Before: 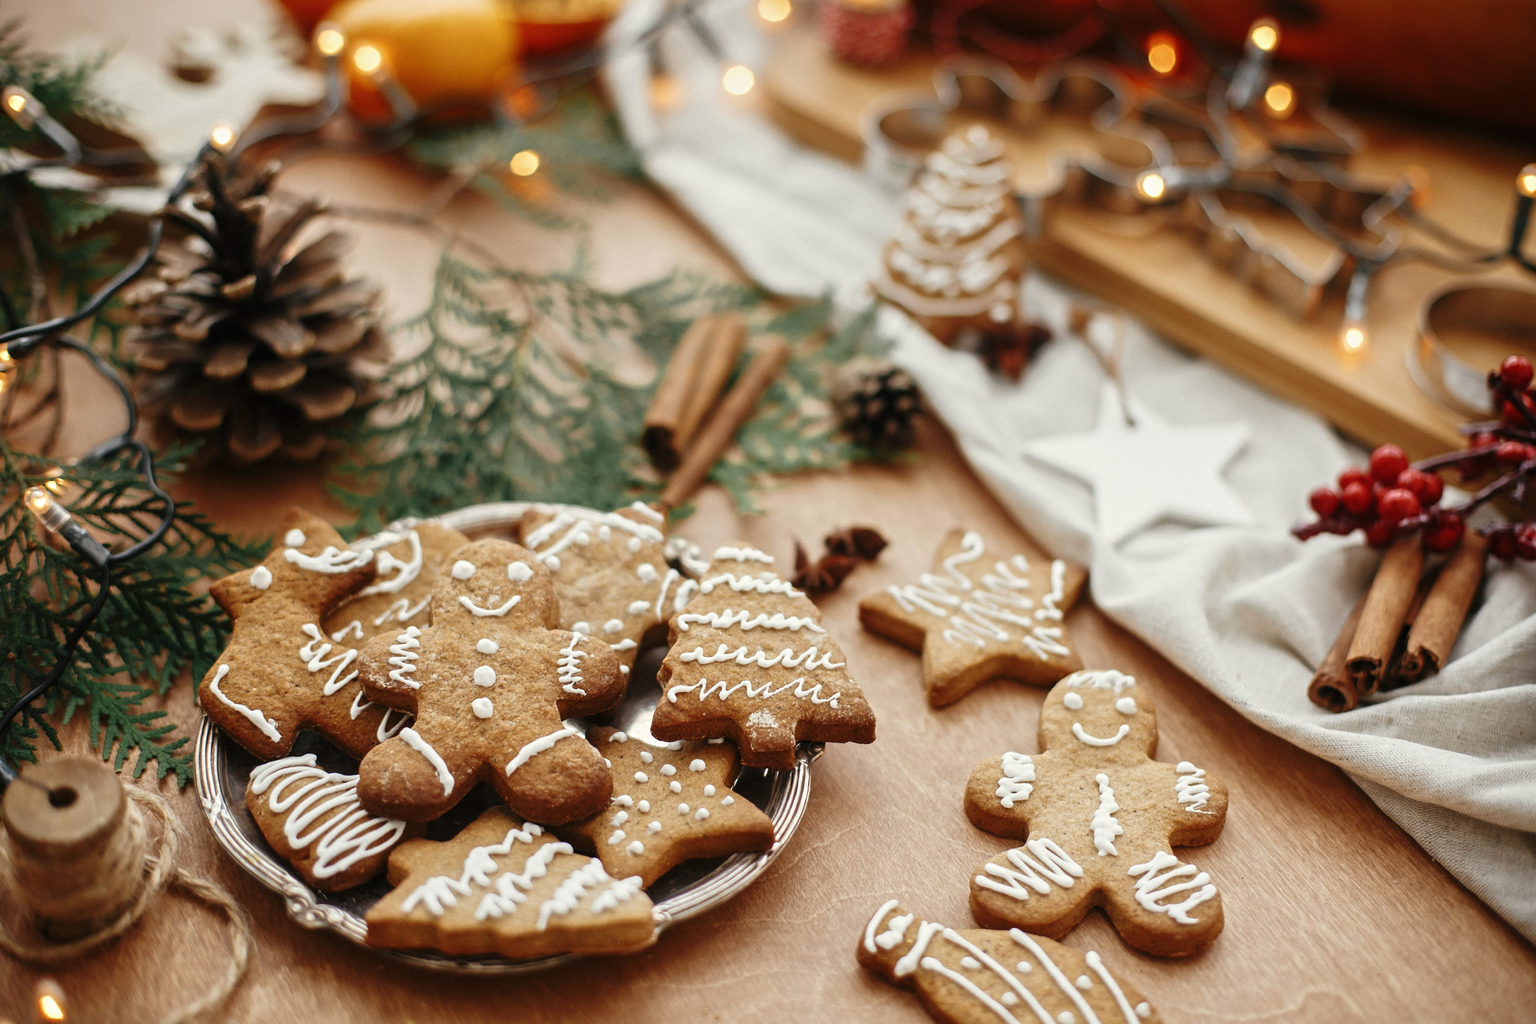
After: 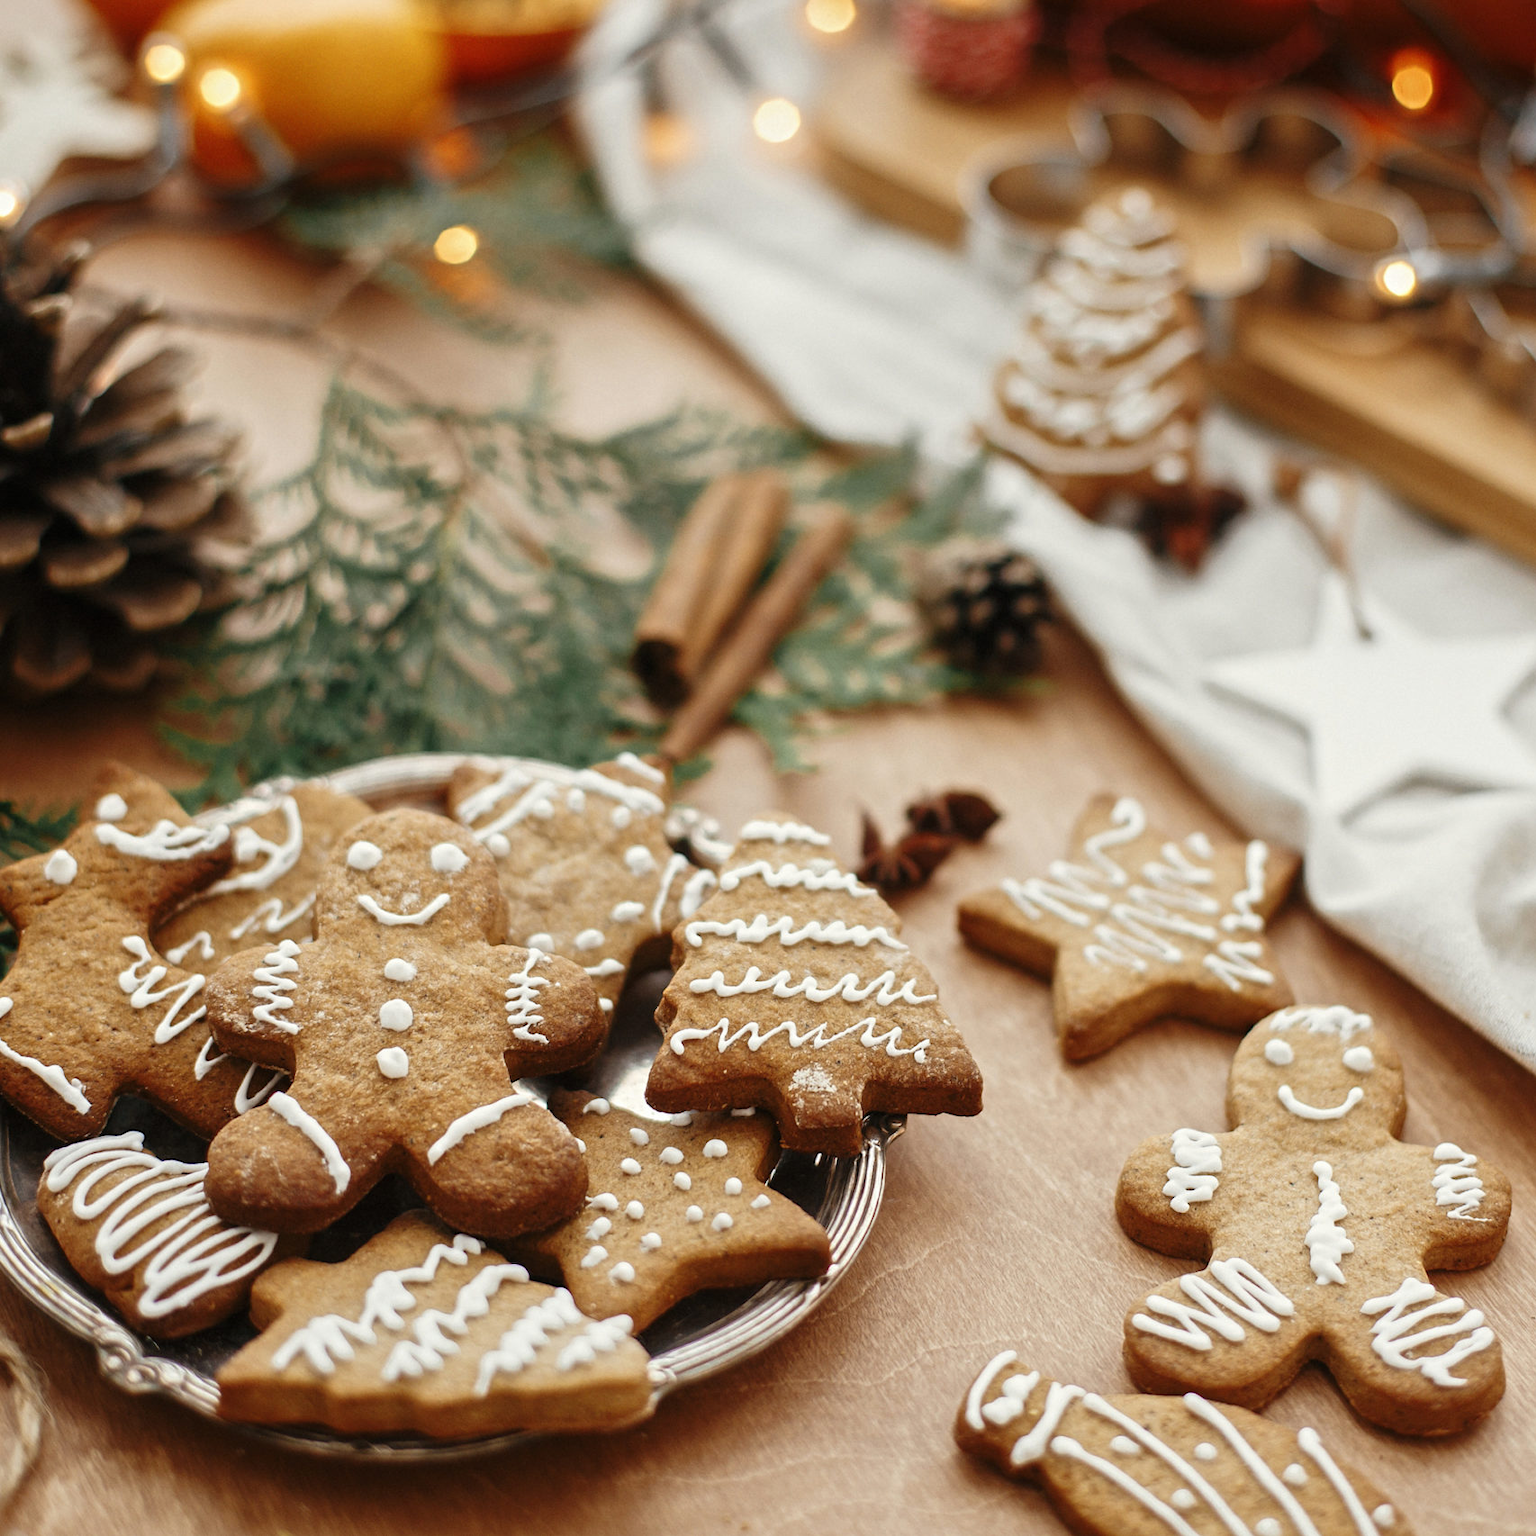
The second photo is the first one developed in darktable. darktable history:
crop and rotate: left 14.385%, right 18.948%
color contrast: green-magenta contrast 0.96
